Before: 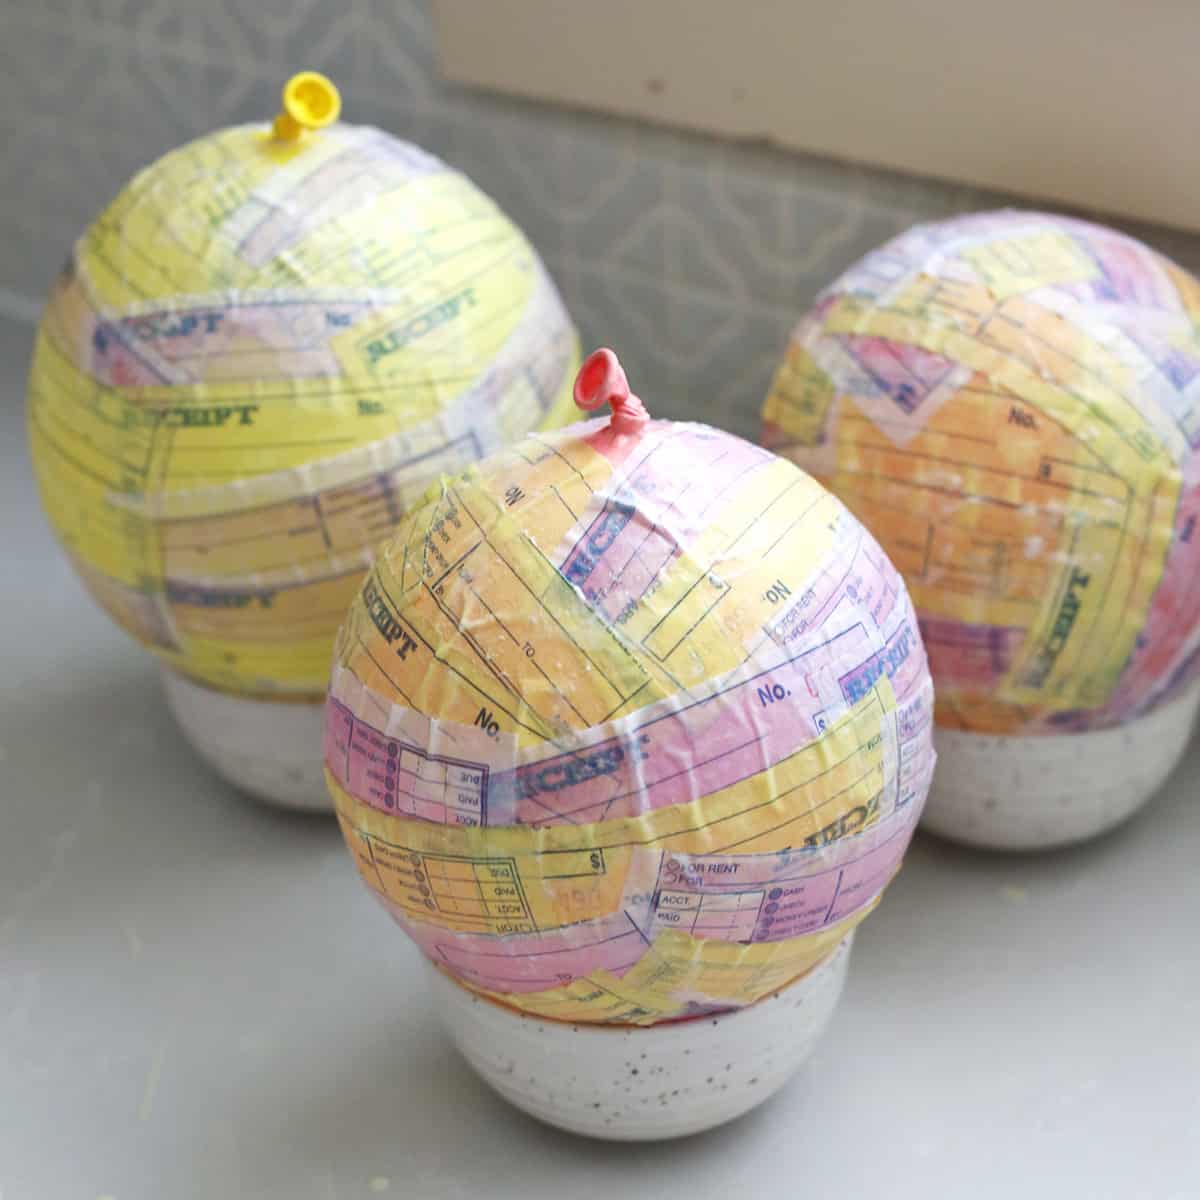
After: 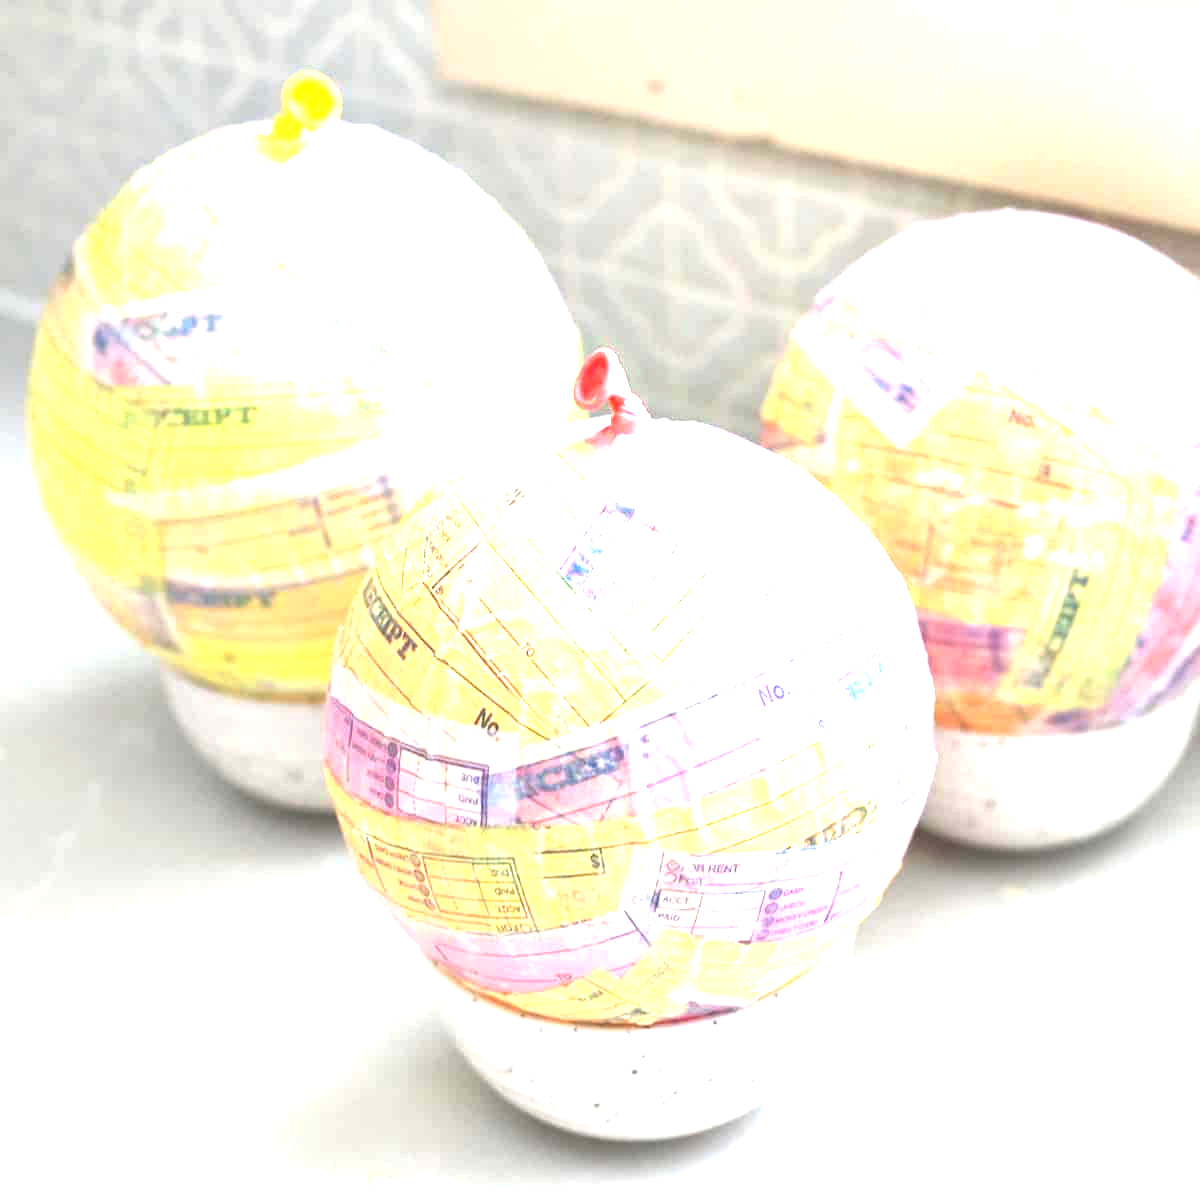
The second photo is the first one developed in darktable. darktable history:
exposure: black level correction 0, exposure 1.993 EV, compensate highlight preservation false
